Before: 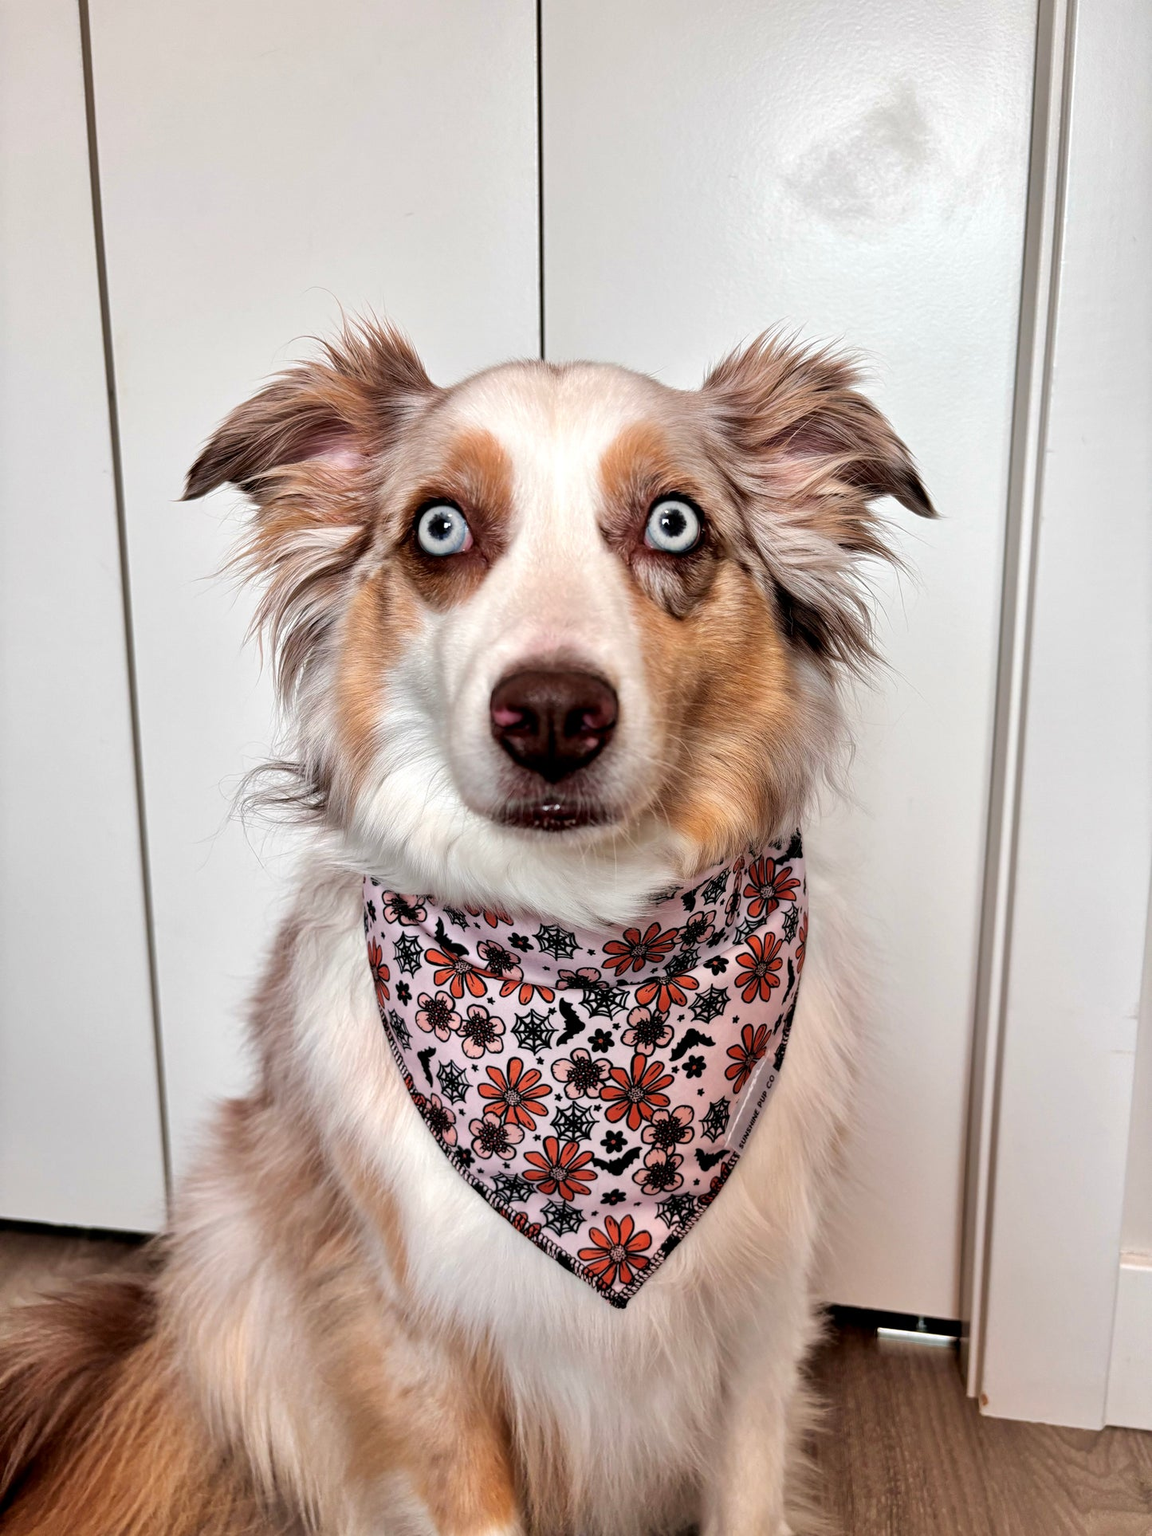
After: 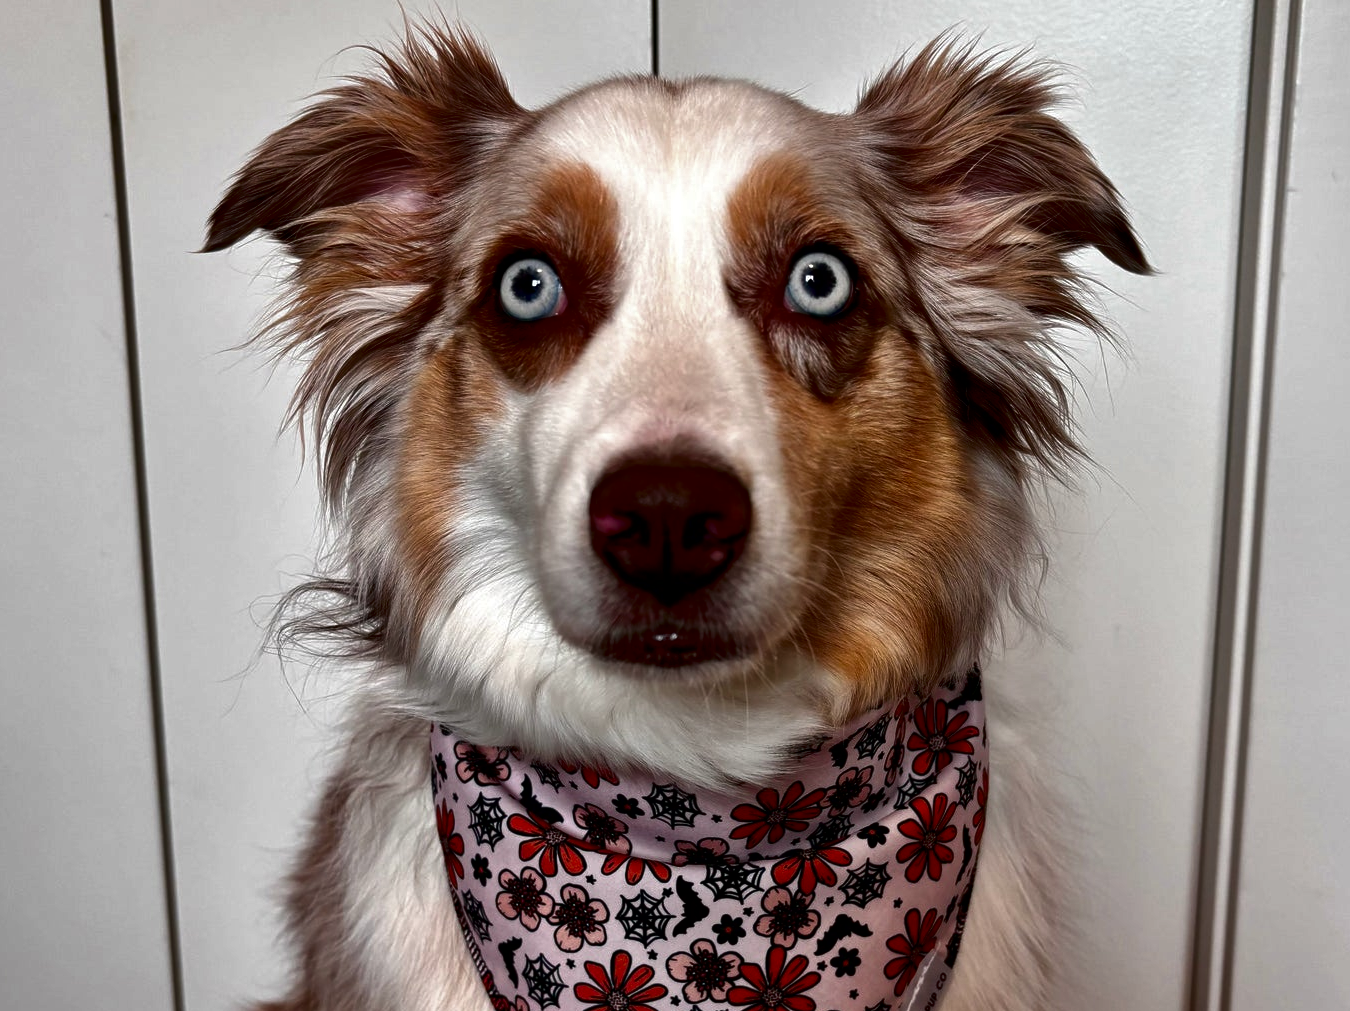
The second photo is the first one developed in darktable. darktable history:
crop: left 1.746%, top 19.529%, right 4.763%, bottom 27.964%
contrast brightness saturation: brightness -0.538
